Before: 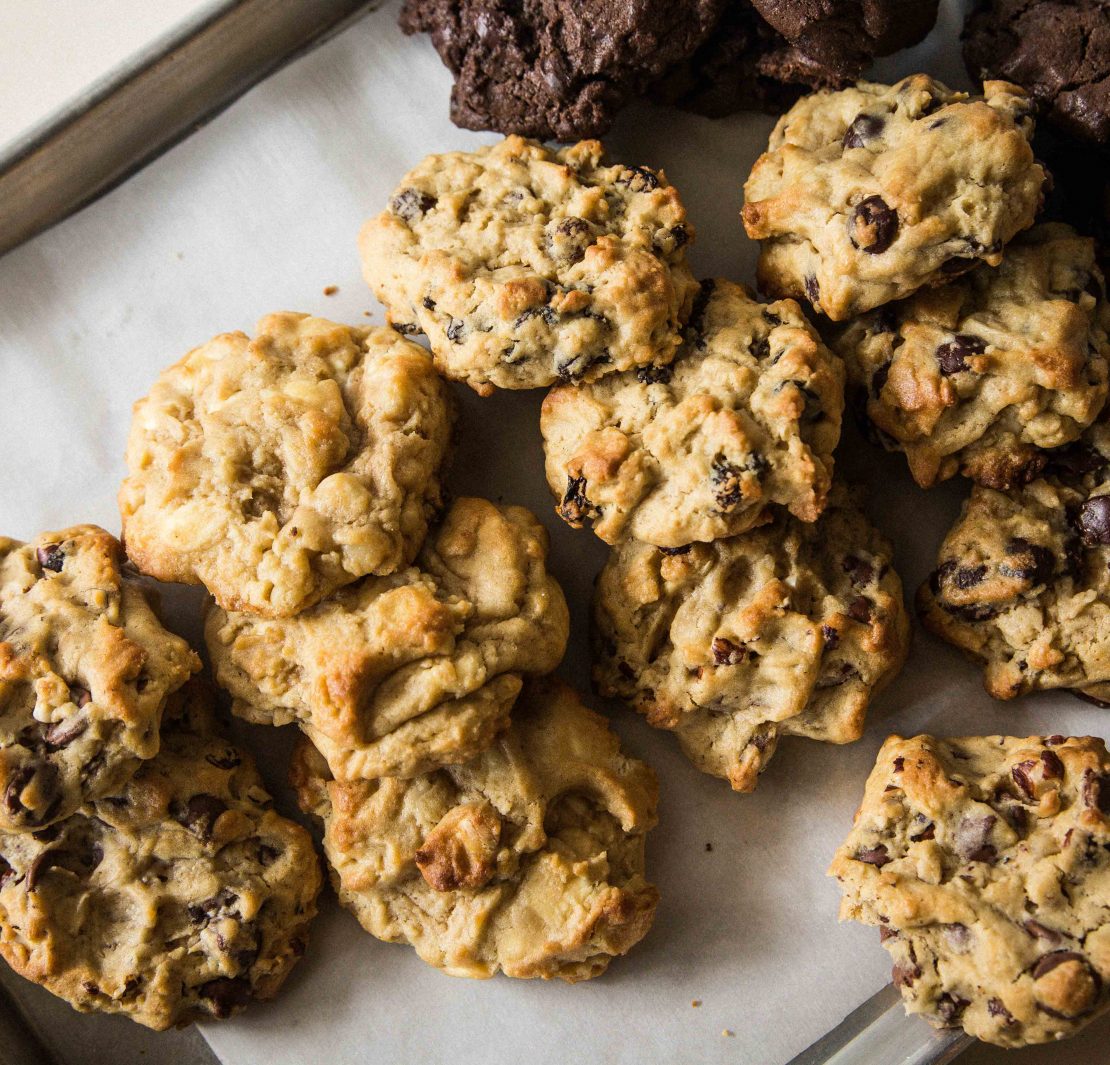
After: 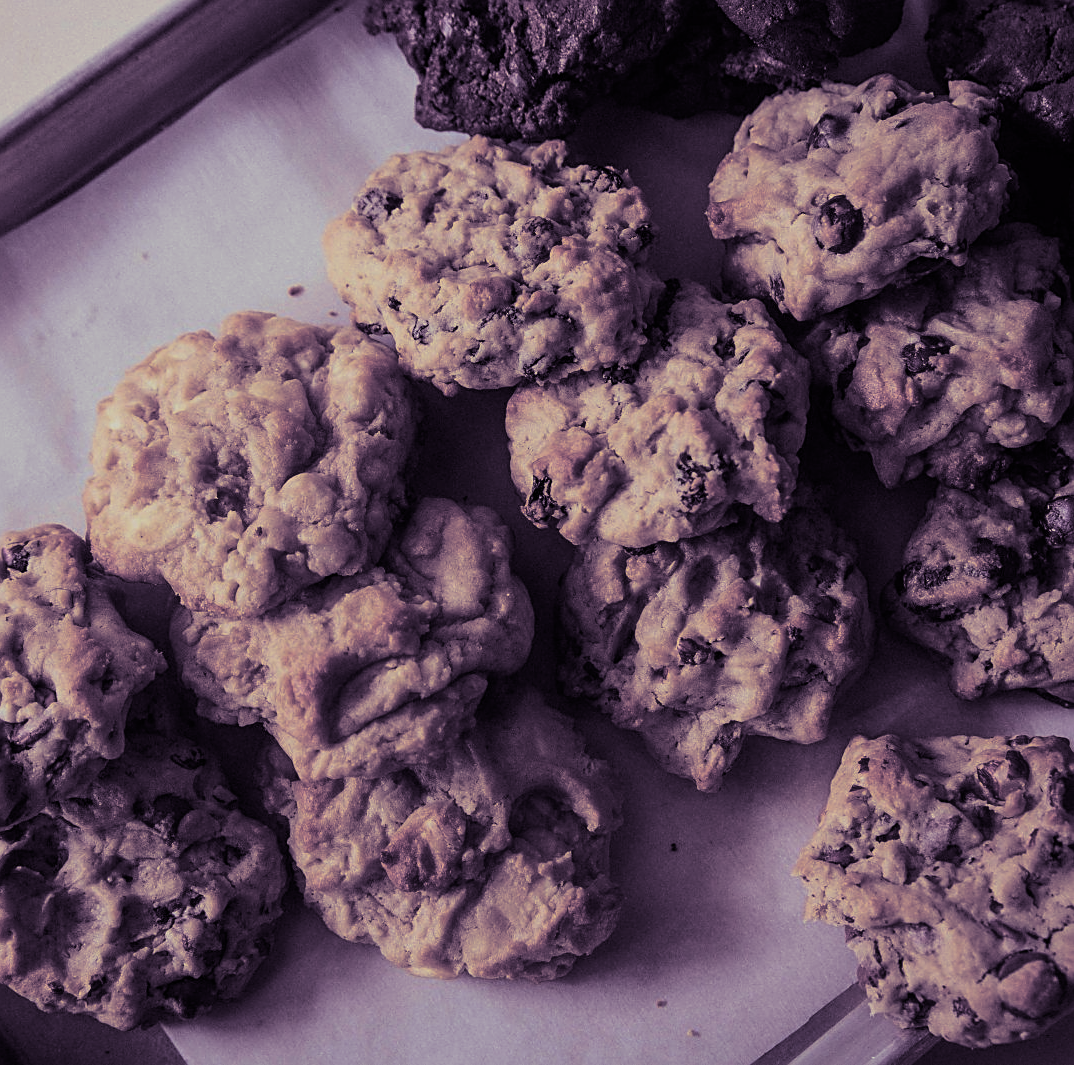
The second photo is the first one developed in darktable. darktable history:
velvia: on, module defaults
sharpen: on, module defaults
exposure: black level correction 0, exposure -0.721 EV, compensate highlight preservation false
split-toning: shadows › hue 266.4°, shadows › saturation 0.4, highlights › hue 61.2°, highlights › saturation 0.3, compress 0%
crop and rotate: left 3.238%
